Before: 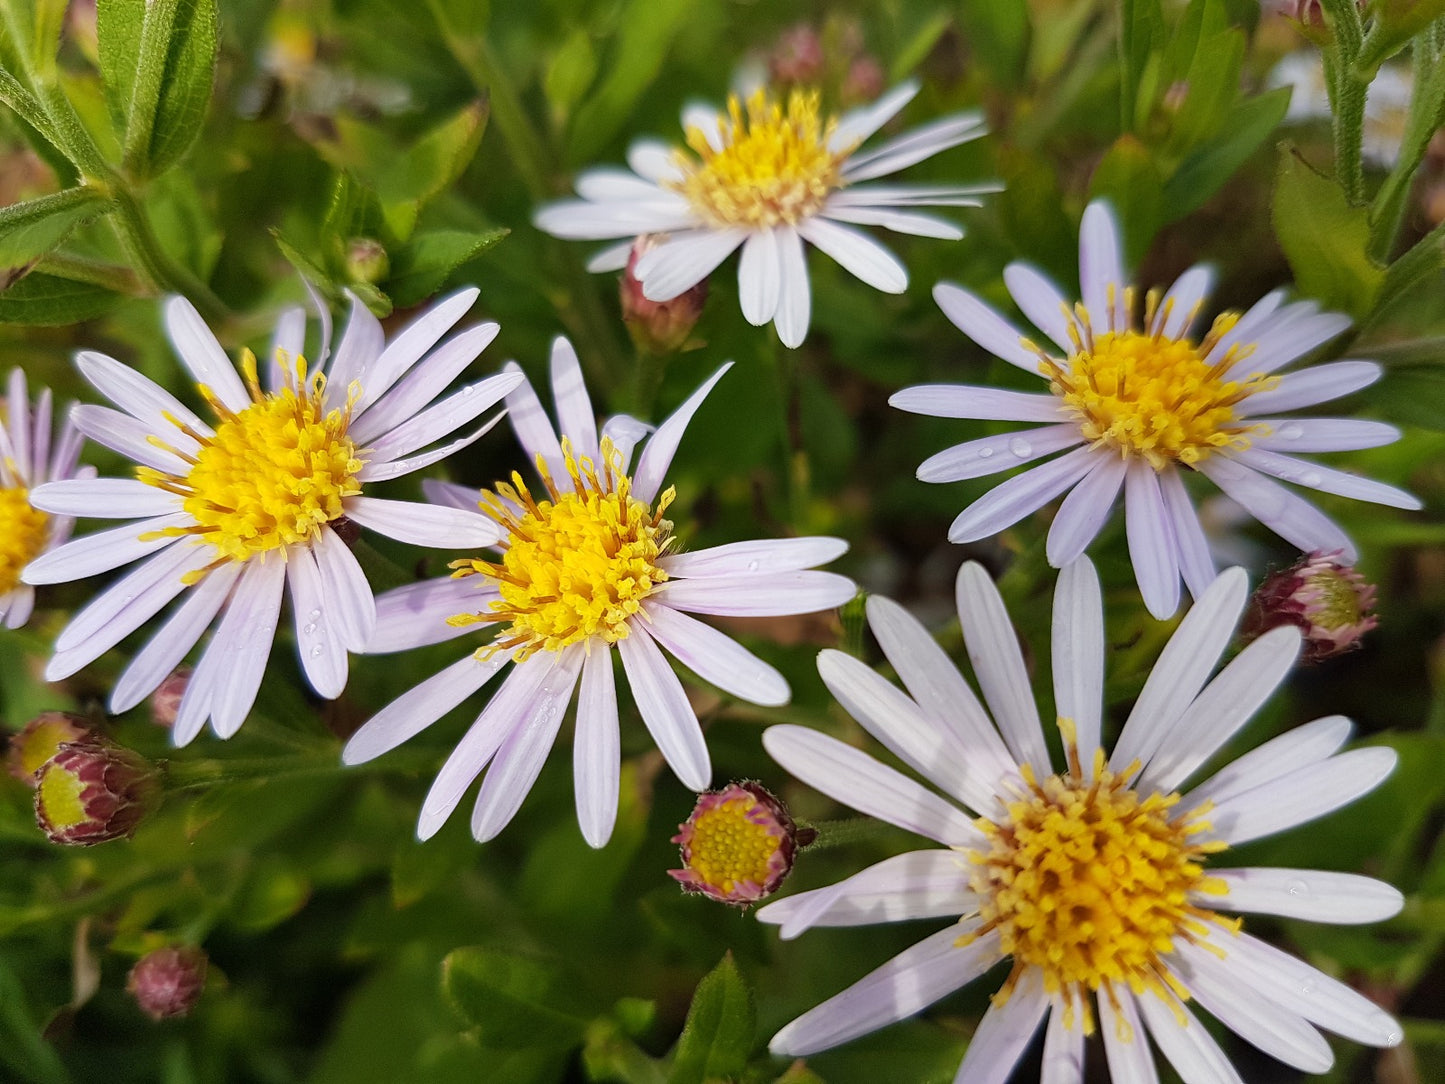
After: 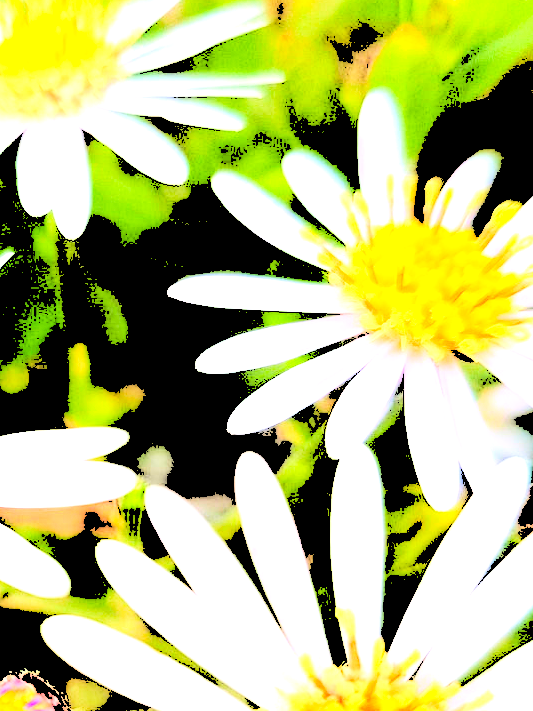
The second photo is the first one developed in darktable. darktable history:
tone equalizer: -7 EV 0.18 EV, -6 EV 0.12 EV, -5 EV 0.08 EV, -4 EV 0.04 EV, -2 EV -0.02 EV, -1 EV -0.04 EV, +0 EV -0.06 EV, luminance estimator HSV value / RGB max
levels: levels [0.246, 0.246, 0.506]
crop and rotate: left 49.936%, top 10.094%, right 13.136%, bottom 24.256%
